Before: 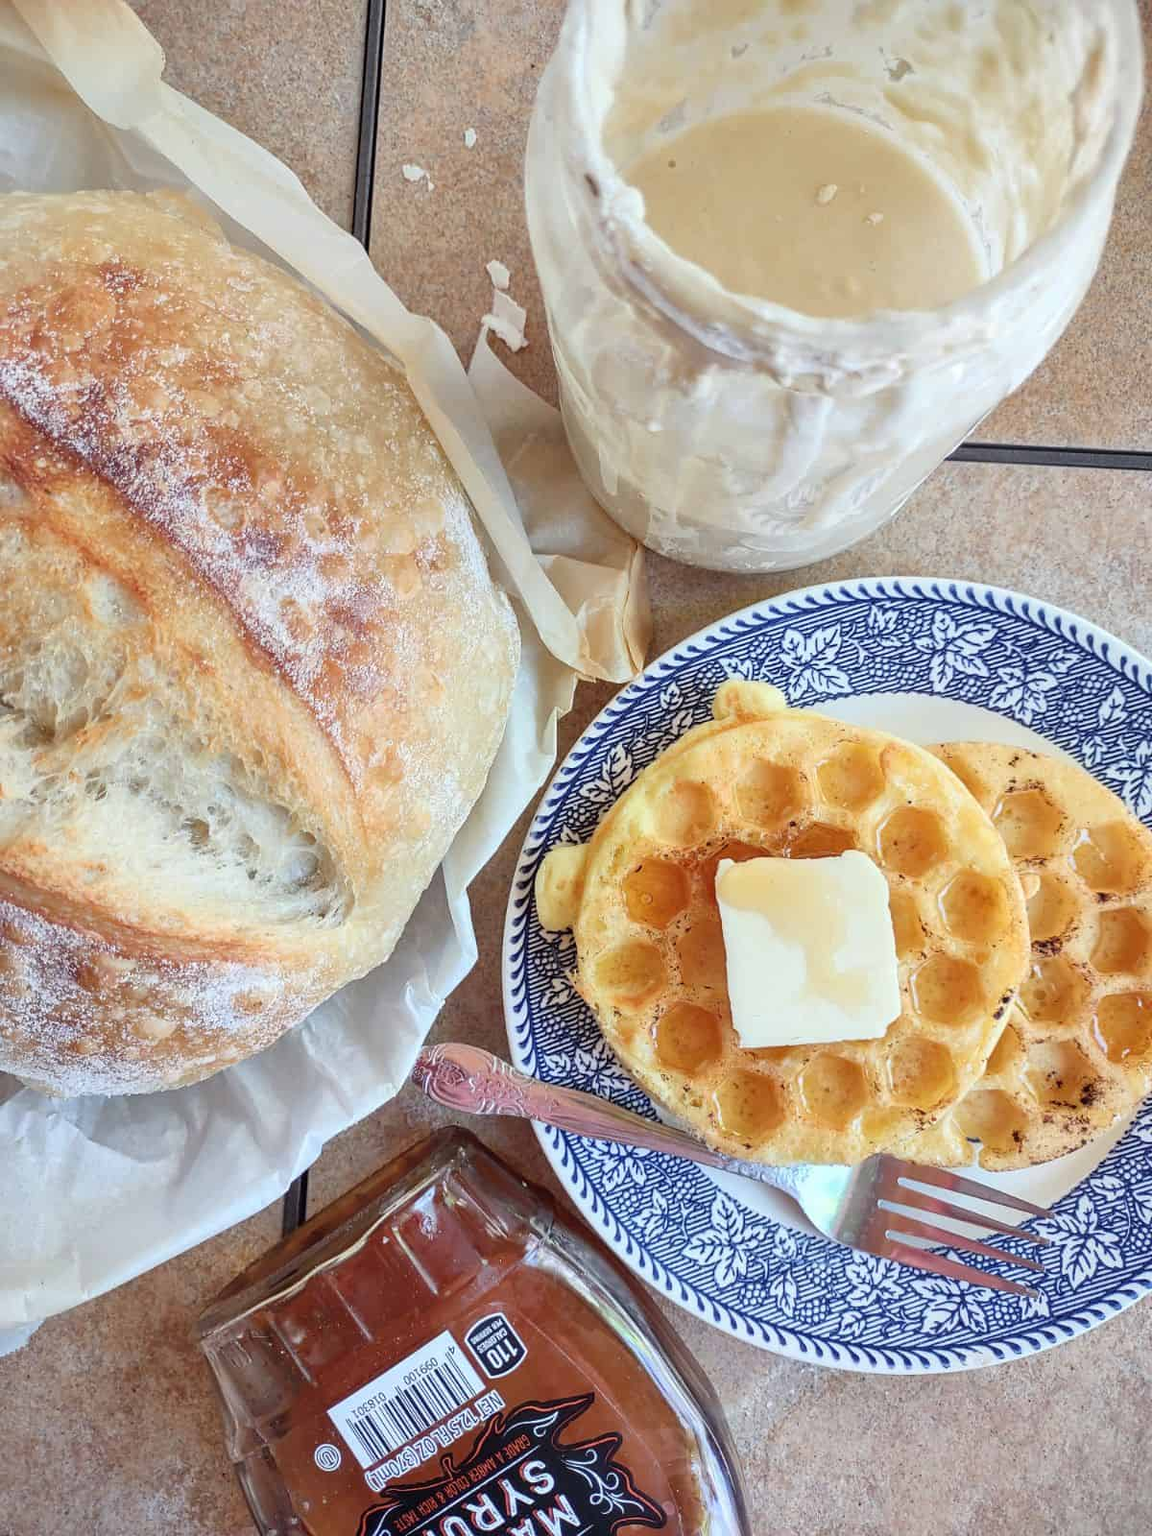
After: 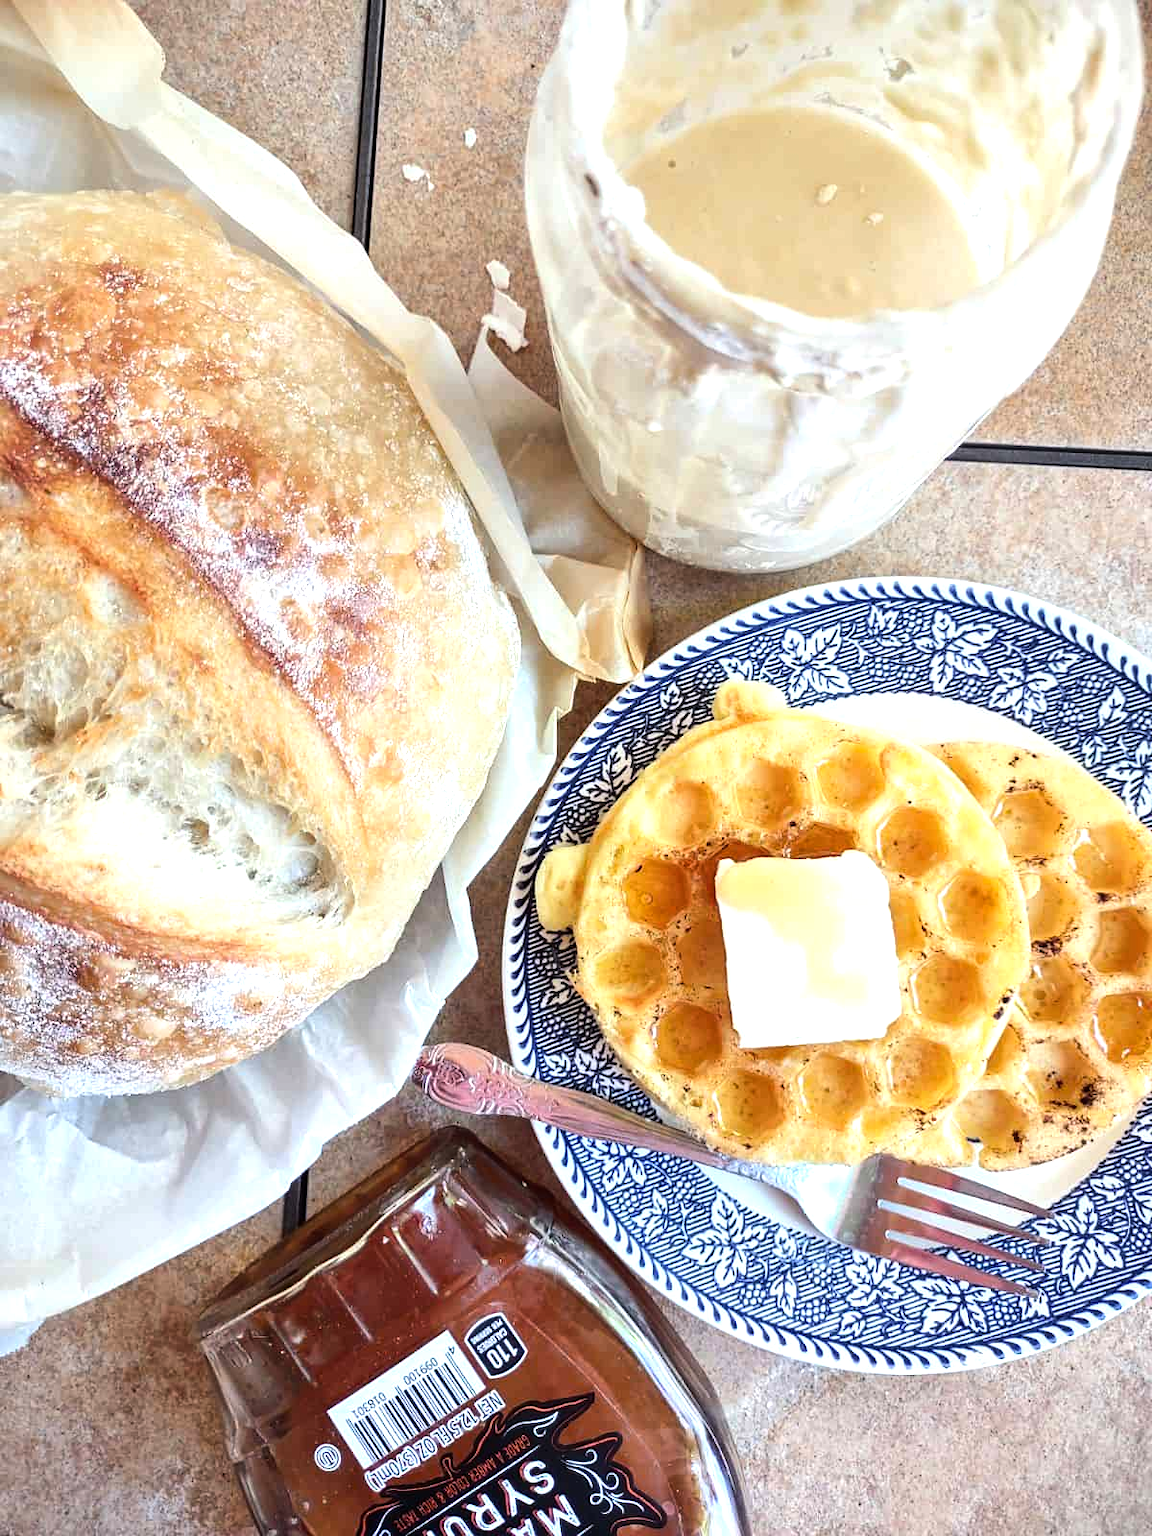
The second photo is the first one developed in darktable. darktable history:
tone equalizer: -8 EV -0.75 EV, -7 EV -0.7 EV, -6 EV -0.6 EV, -5 EV -0.4 EV, -3 EV 0.4 EV, -2 EV 0.6 EV, -1 EV 0.7 EV, +0 EV 0.75 EV, edges refinement/feathering 500, mask exposure compensation -1.57 EV, preserve details no
color balance rgb: perceptual saturation grading › global saturation 10%
